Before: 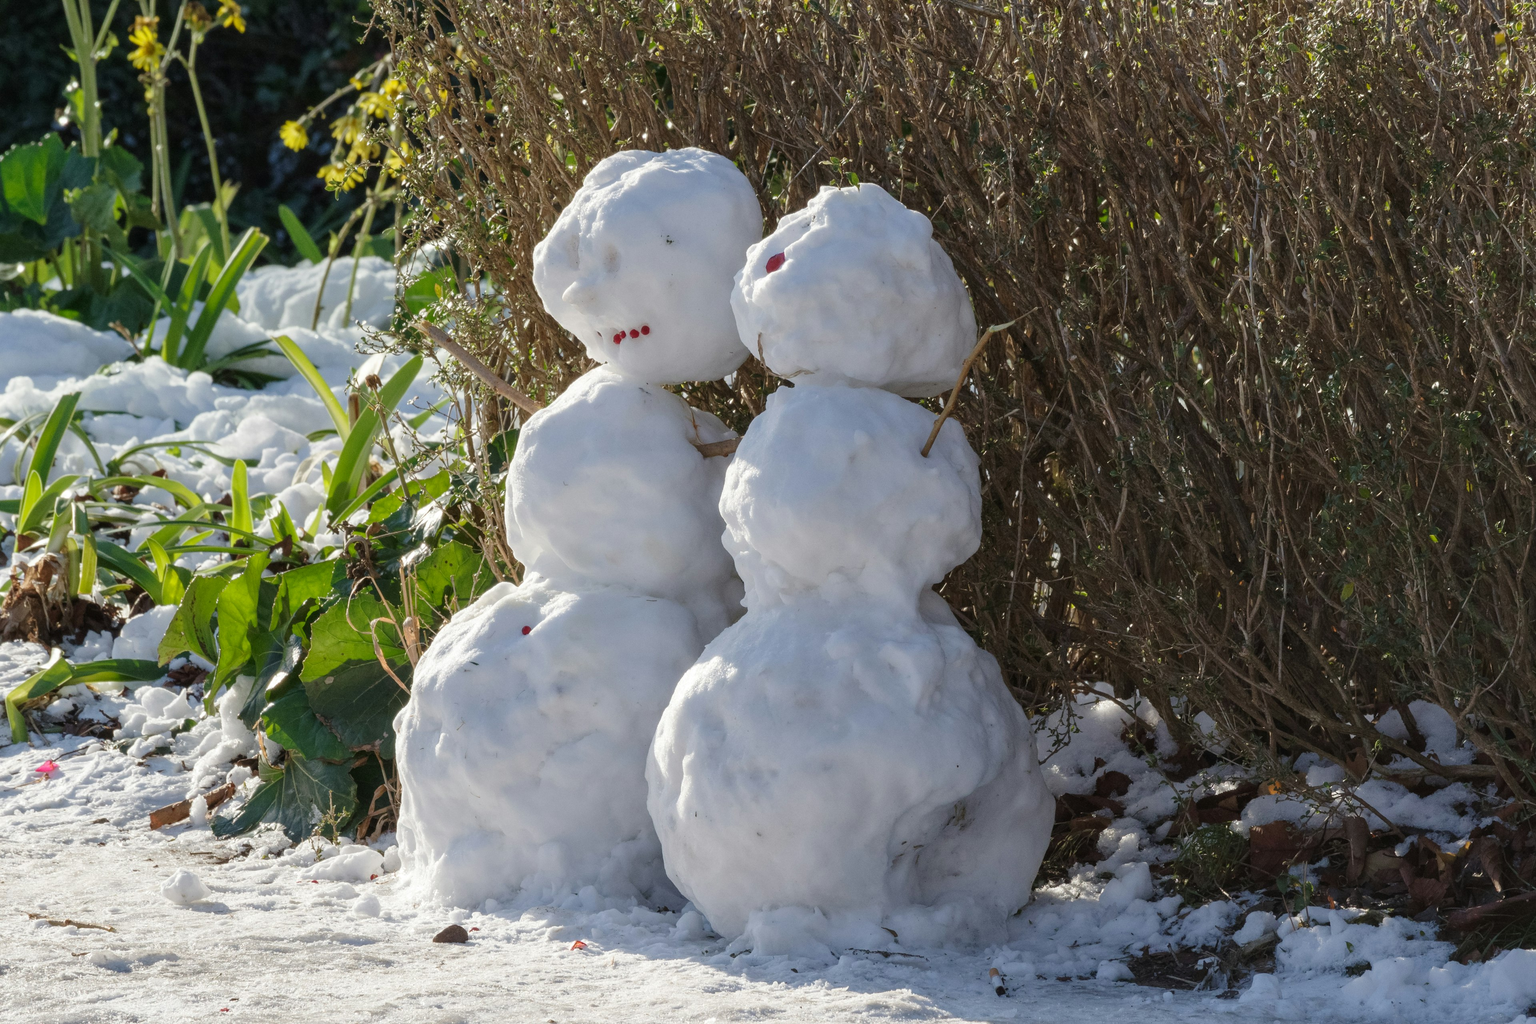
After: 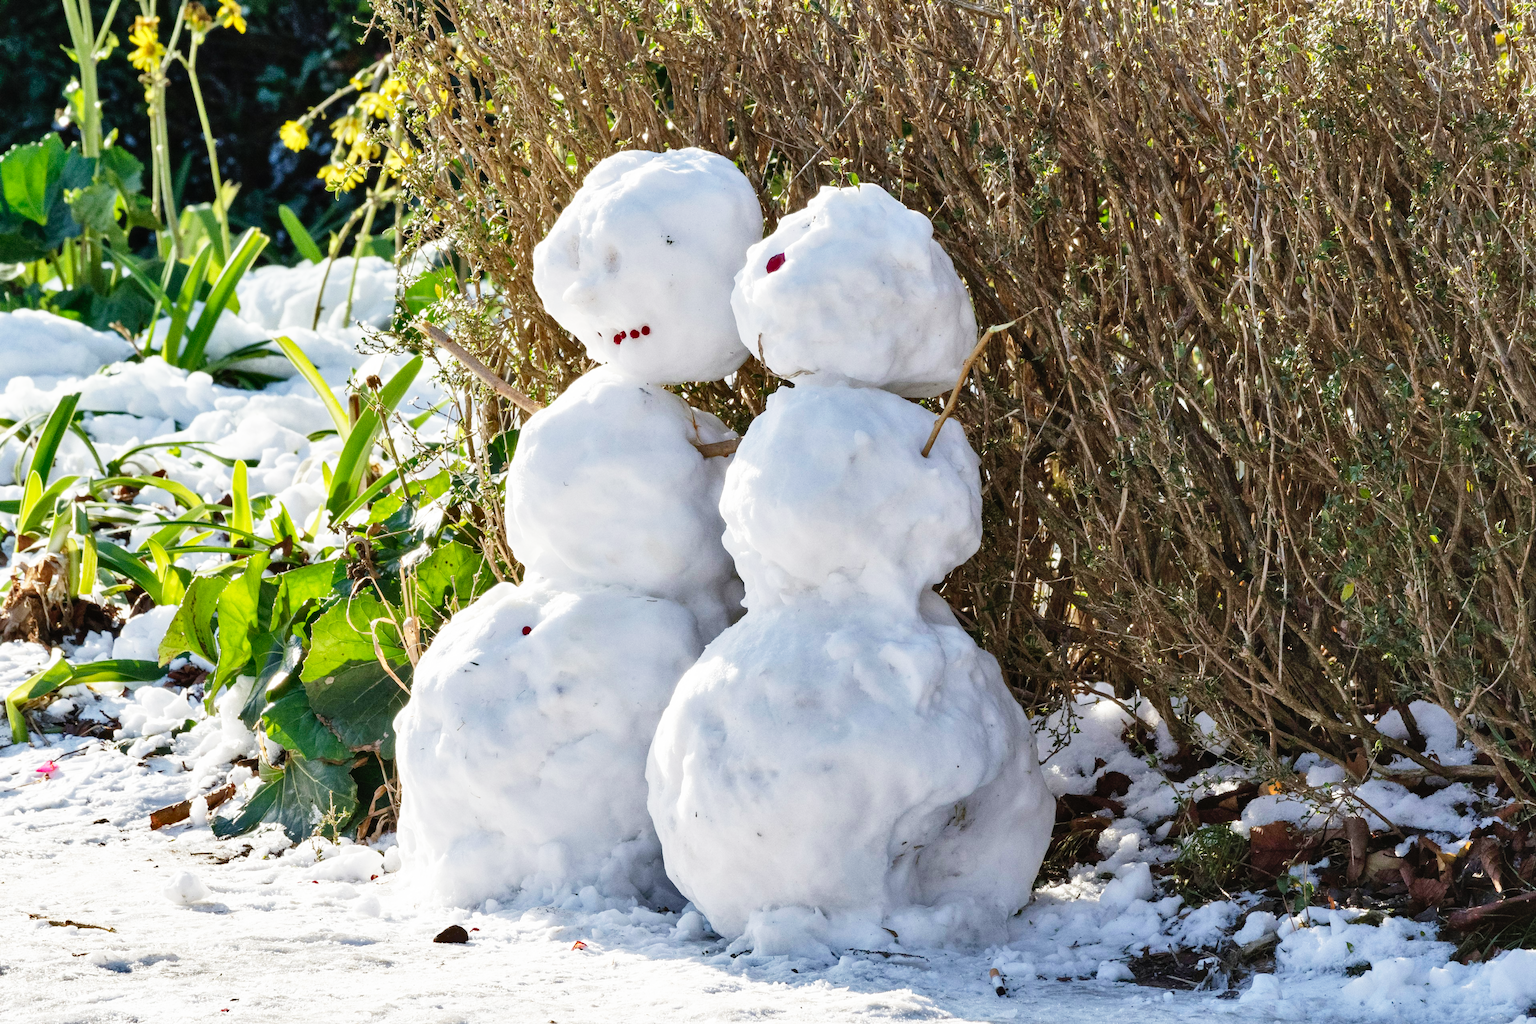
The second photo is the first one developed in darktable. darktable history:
base curve: curves: ch0 [(0, 0) (0.012, 0.01) (0.073, 0.168) (0.31, 0.711) (0.645, 0.957) (1, 1)], preserve colors none
shadows and highlights: low approximation 0.01, soften with gaussian
